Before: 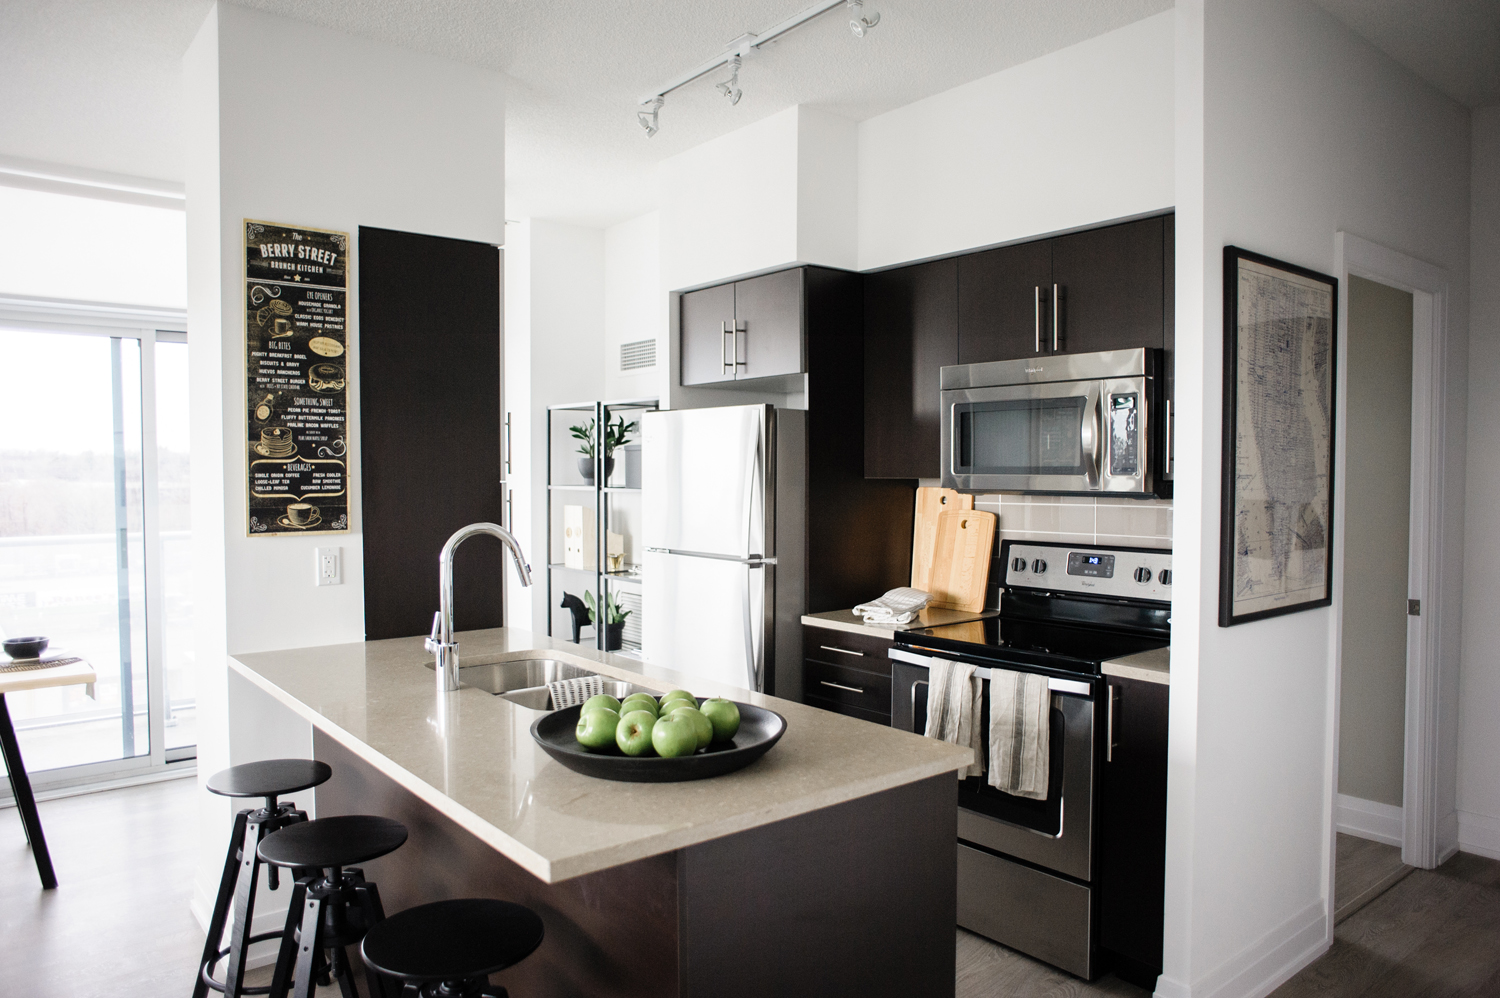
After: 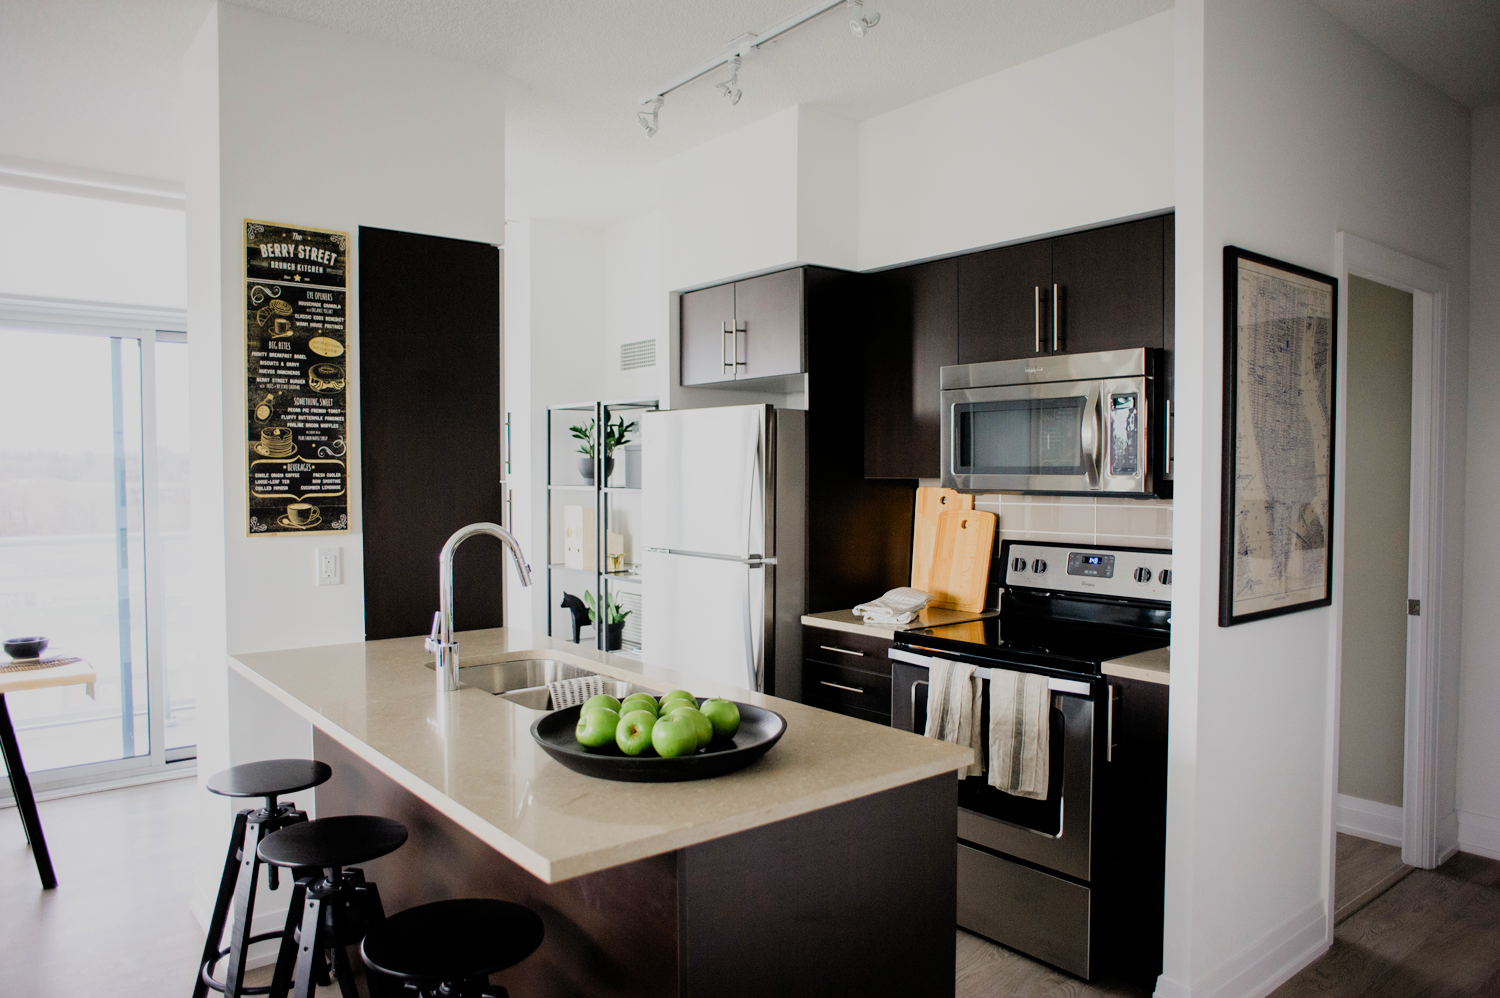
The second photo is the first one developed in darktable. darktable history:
filmic rgb: black relative exposure -7.65 EV, white relative exposure 4.56 EV, hardness 3.61
contrast brightness saturation: saturation 0.5
